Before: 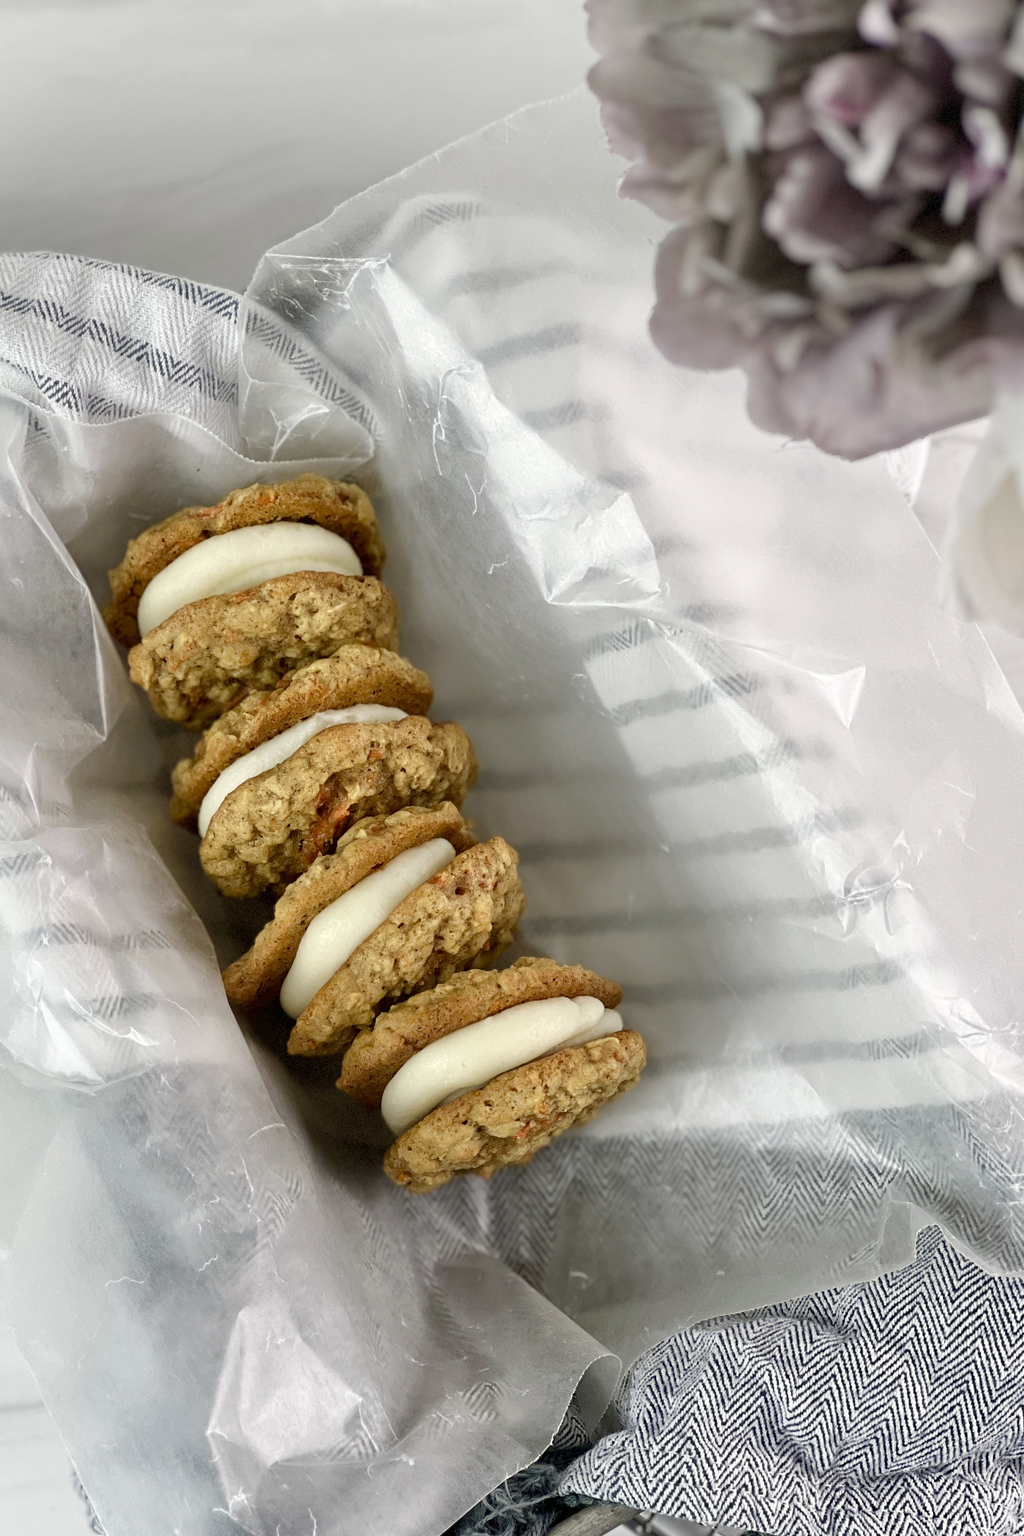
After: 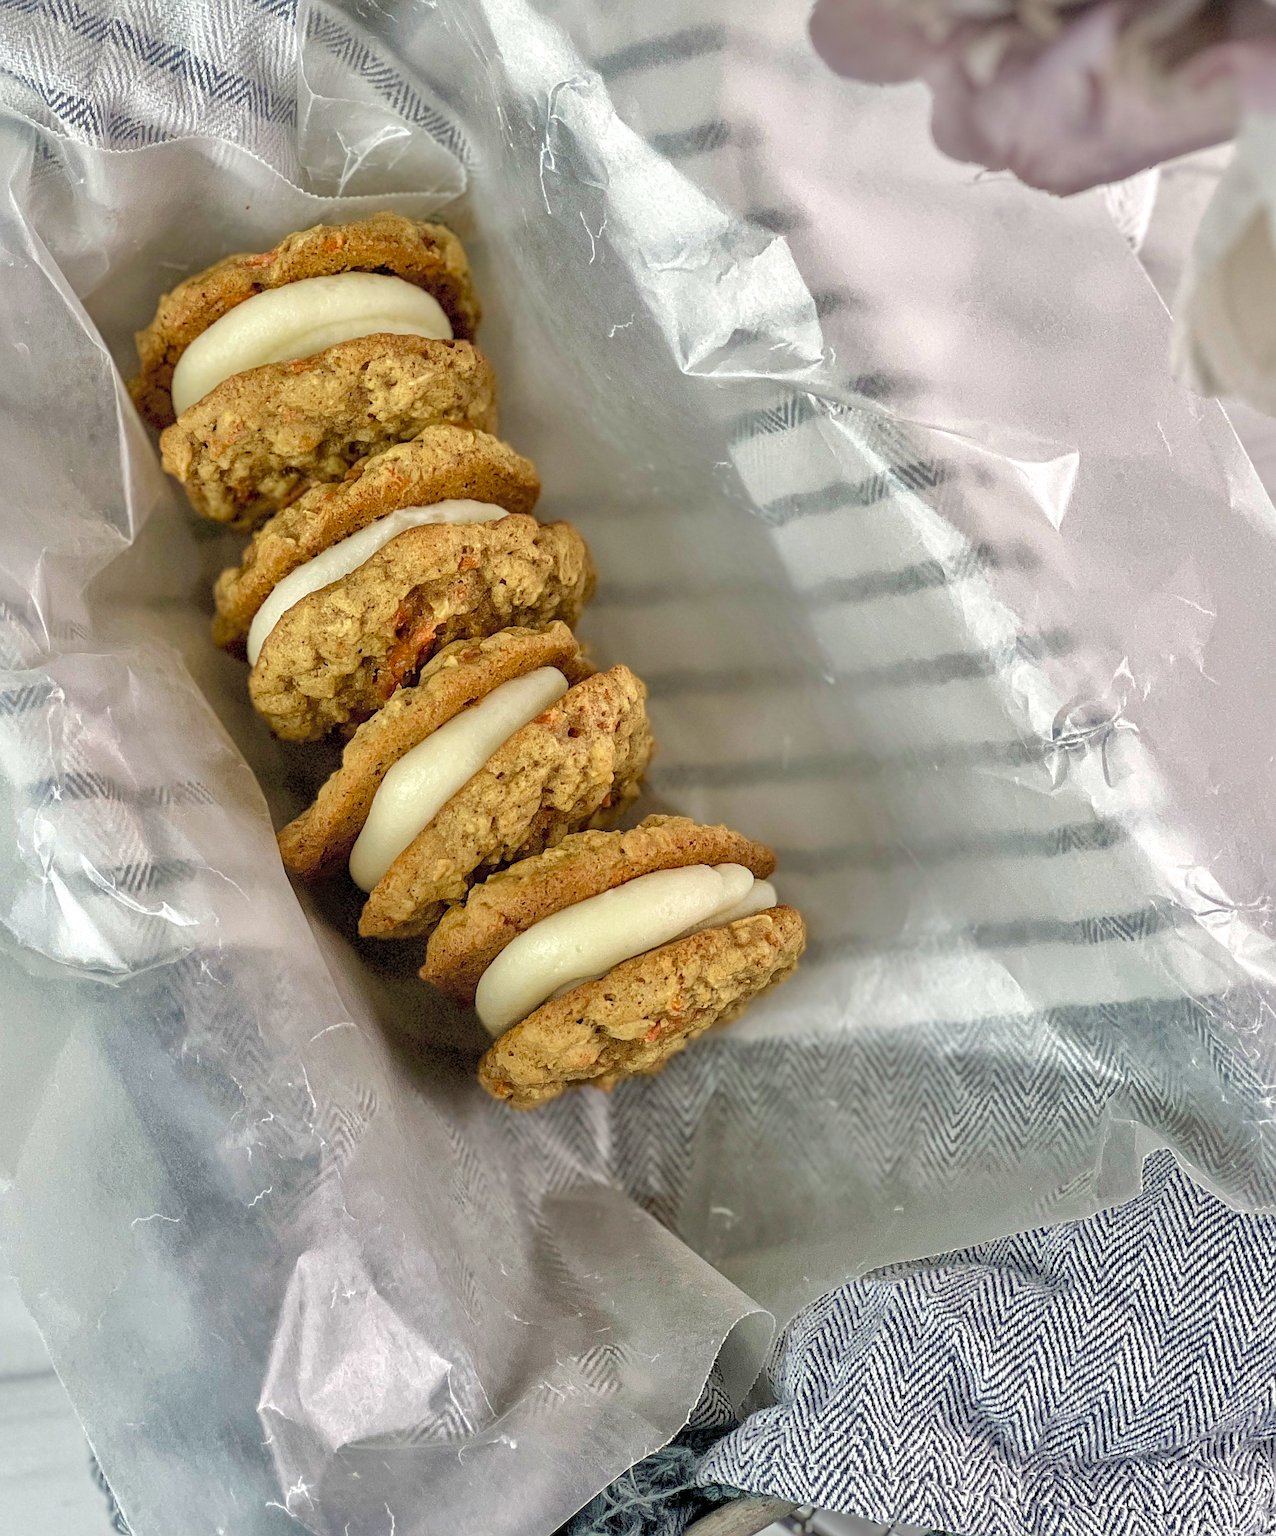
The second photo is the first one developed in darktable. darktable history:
velvia: on, module defaults
contrast brightness saturation: brightness 0.142
sharpen: on, module defaults
shadows and highlights: shadows 40.12, highlights -59.79
local contrast: on, module defaults
crop and rotate: top 19.783%
